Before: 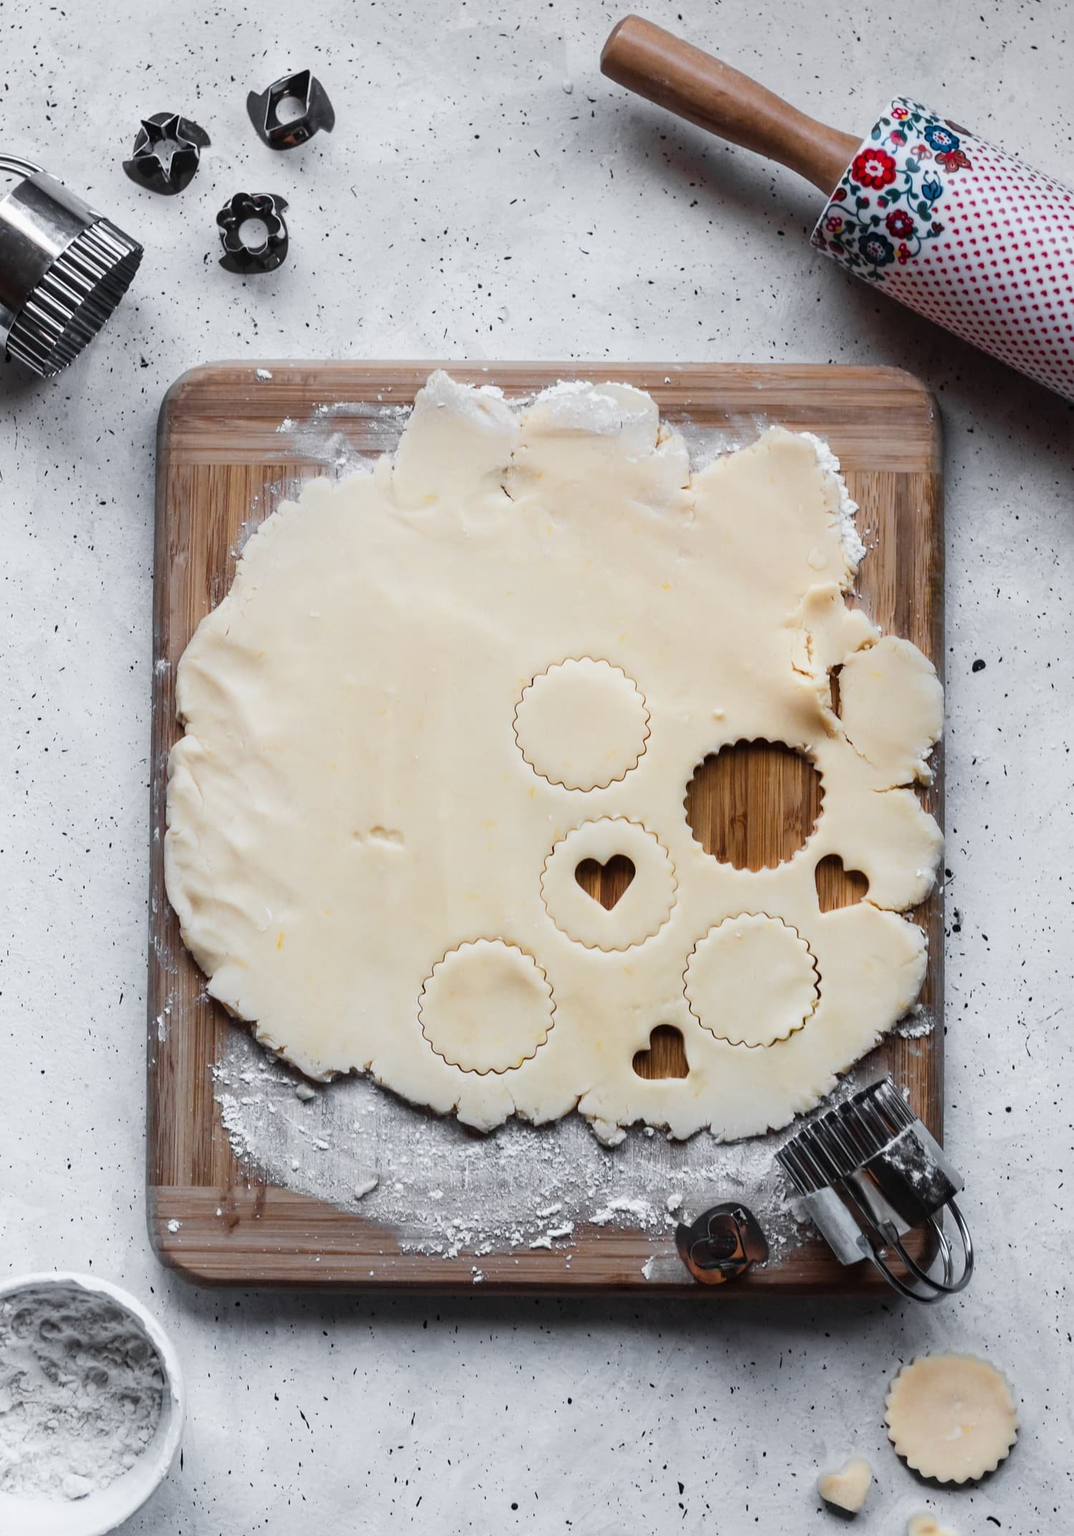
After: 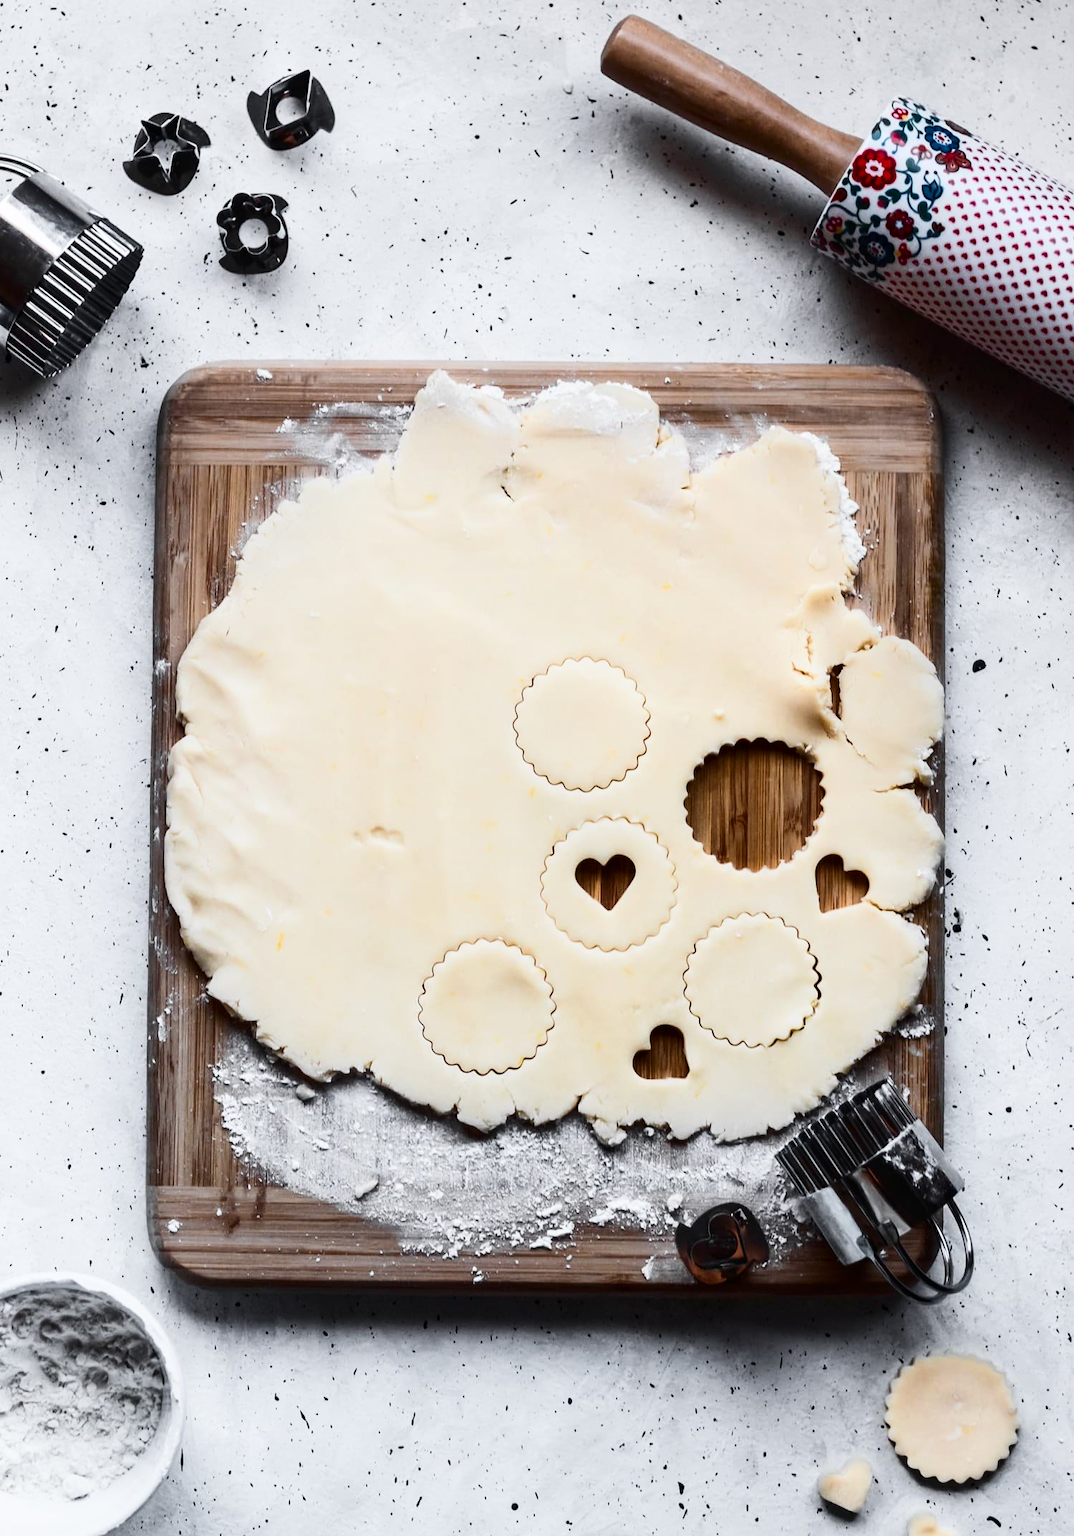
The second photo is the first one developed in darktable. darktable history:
contrast brightness saturation: contrast 0.298
